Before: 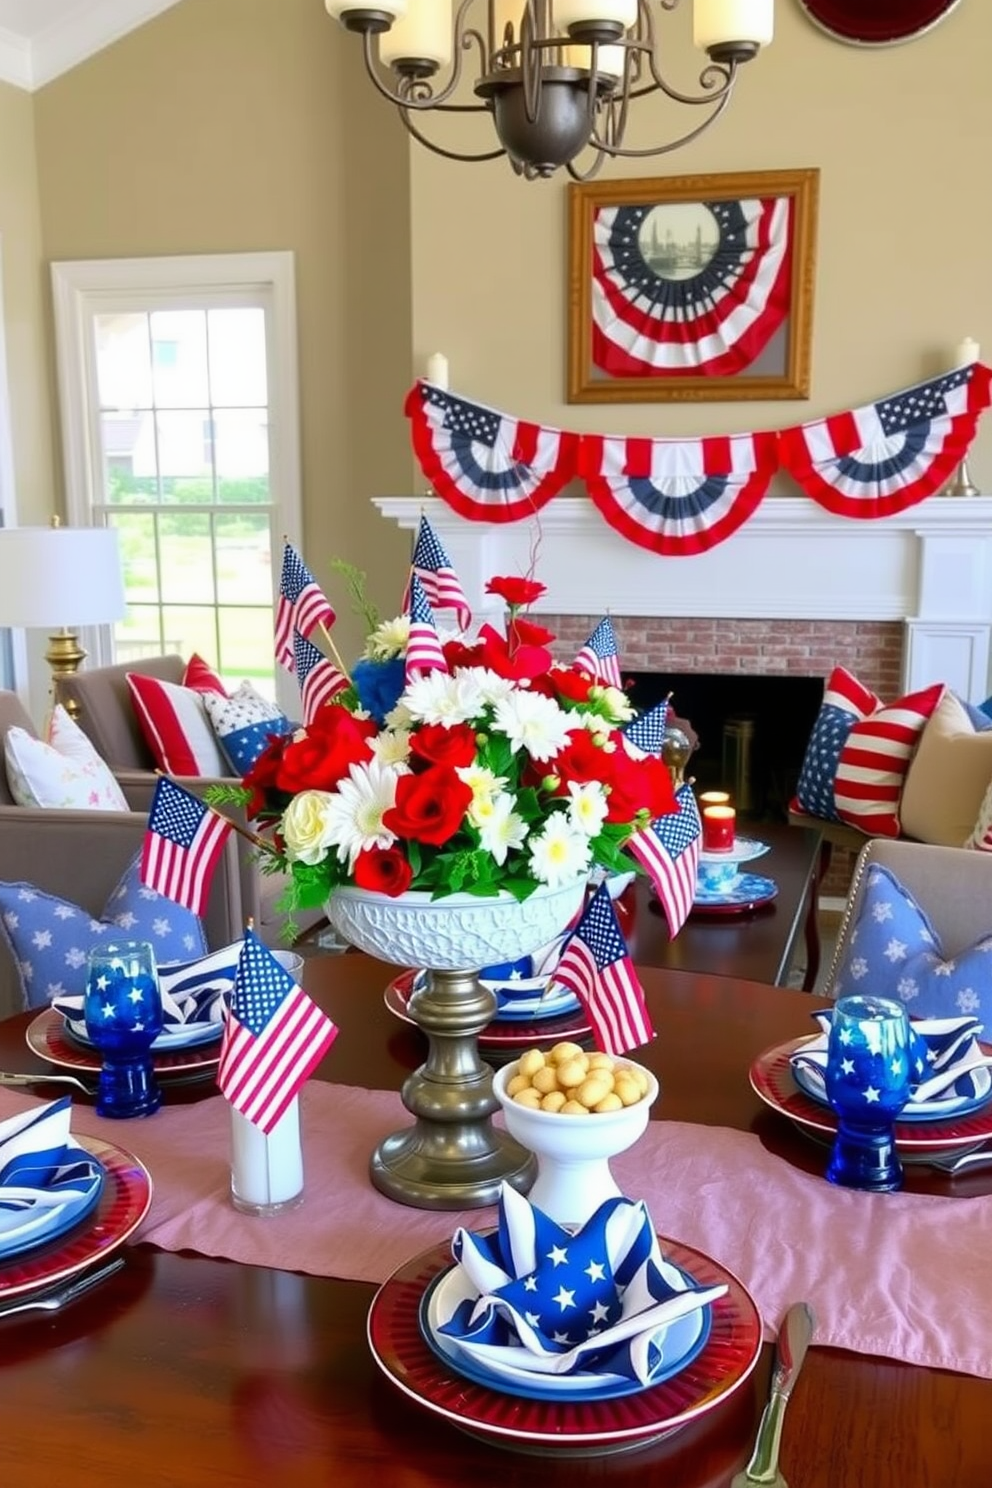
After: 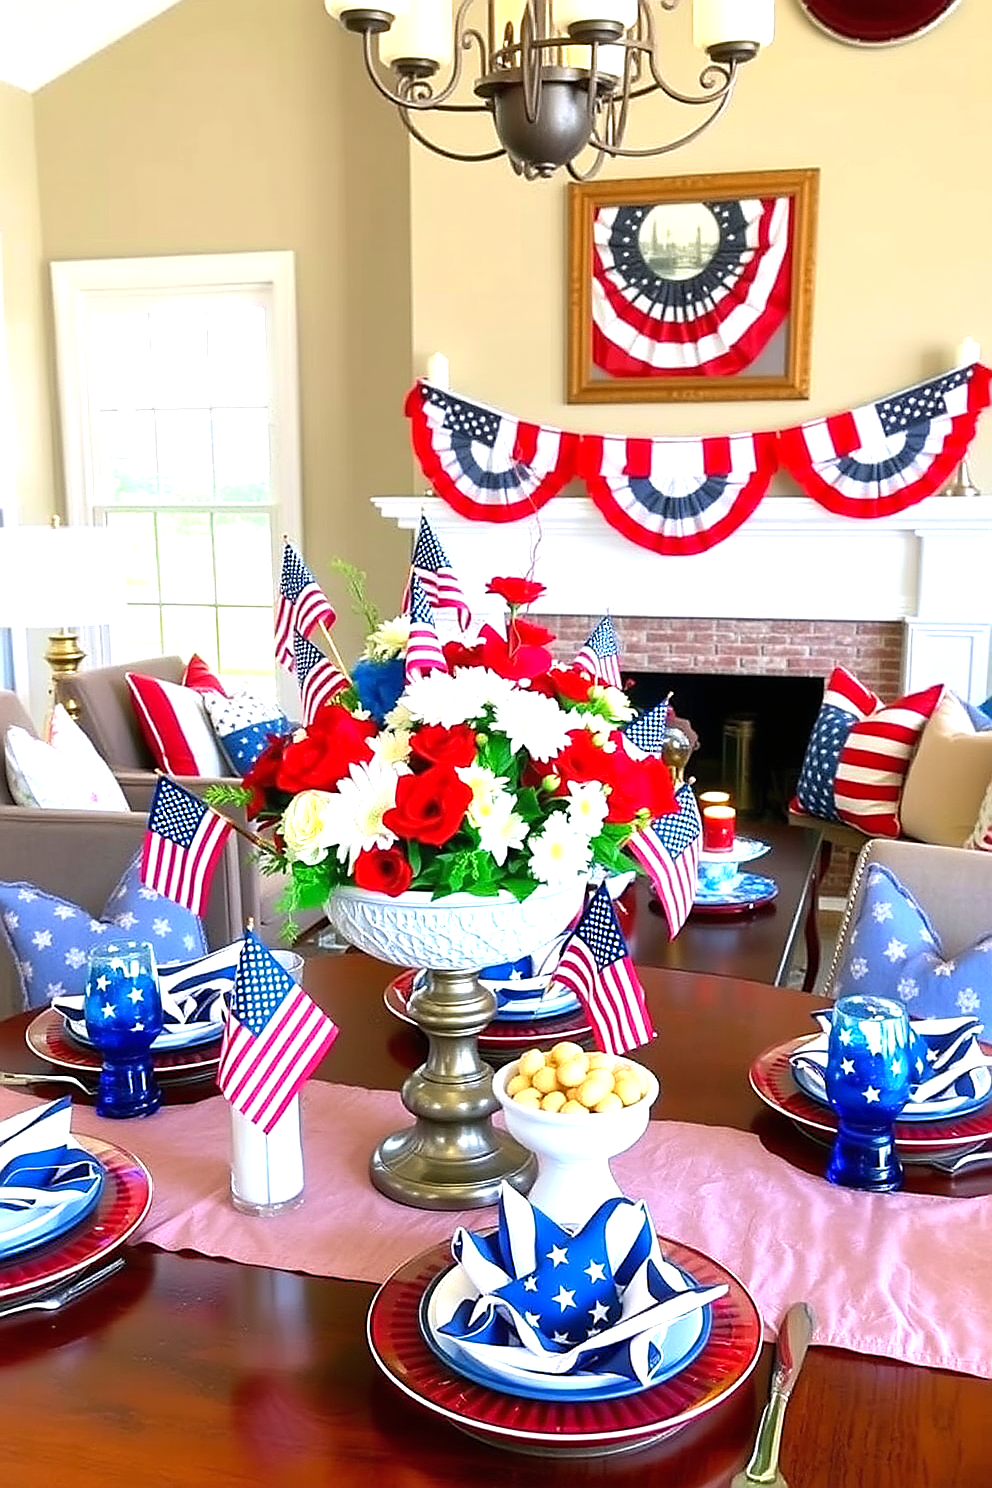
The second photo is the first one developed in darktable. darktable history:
exposure: exposure 0.659 EV, compensate exposure bias true, compensate highlight preservation false
sharpen: radius 1.349, amount 1.262, threshold 0.703
levels: levels [0, 0.476, 0.951]
